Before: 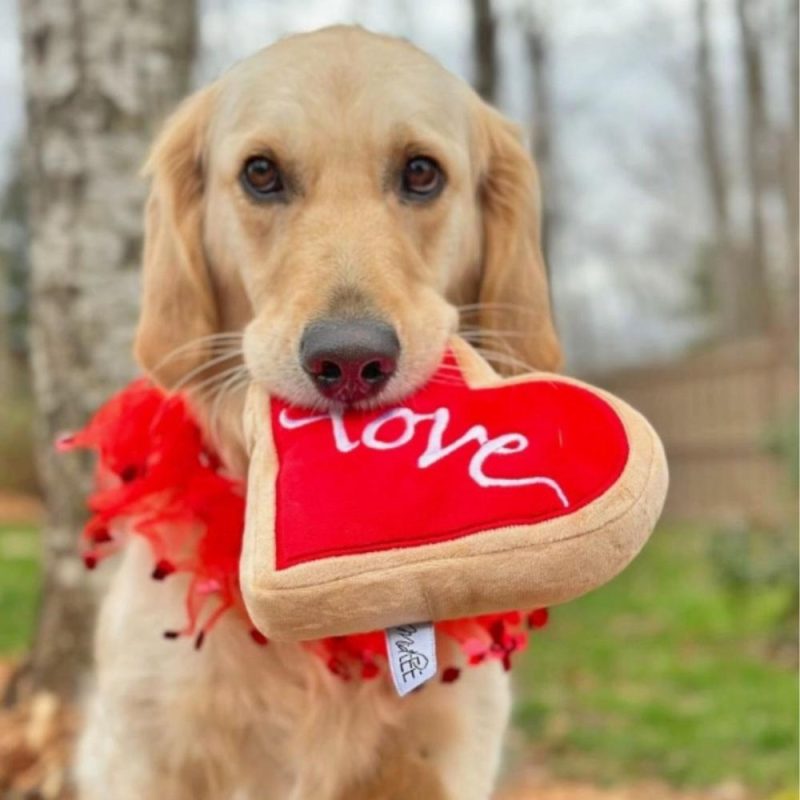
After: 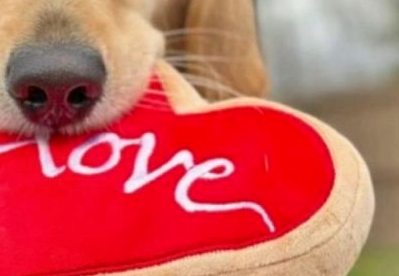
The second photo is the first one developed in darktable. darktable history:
crop: left 36.793%, top 34.422%, right 13.21%, bottom 31.036%
local contrast: mode bilateral grid, contrast 21, coarseness 50, detail 119%, midtone range 0.2
